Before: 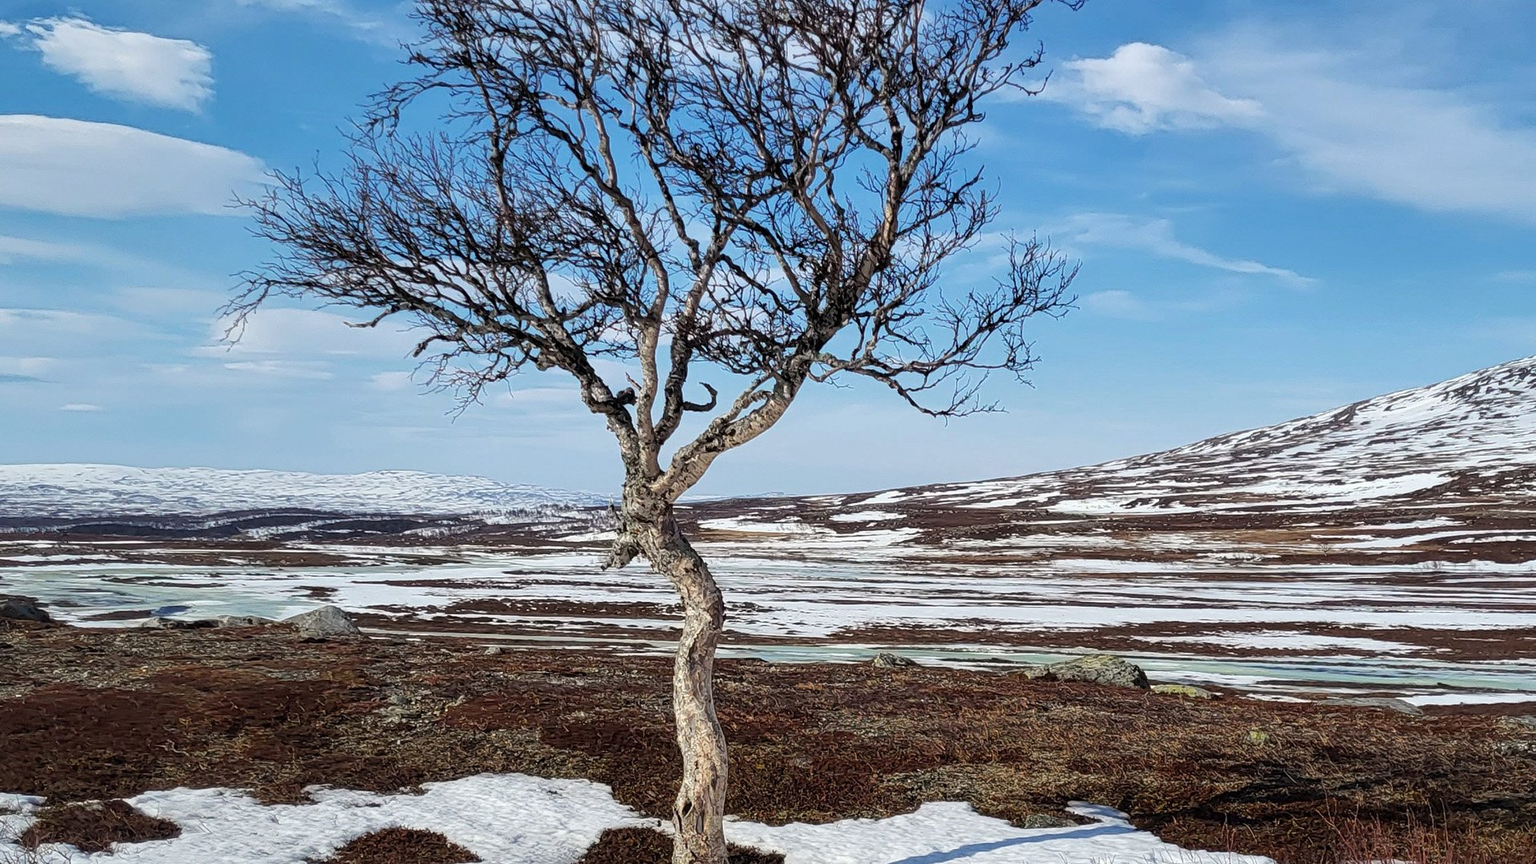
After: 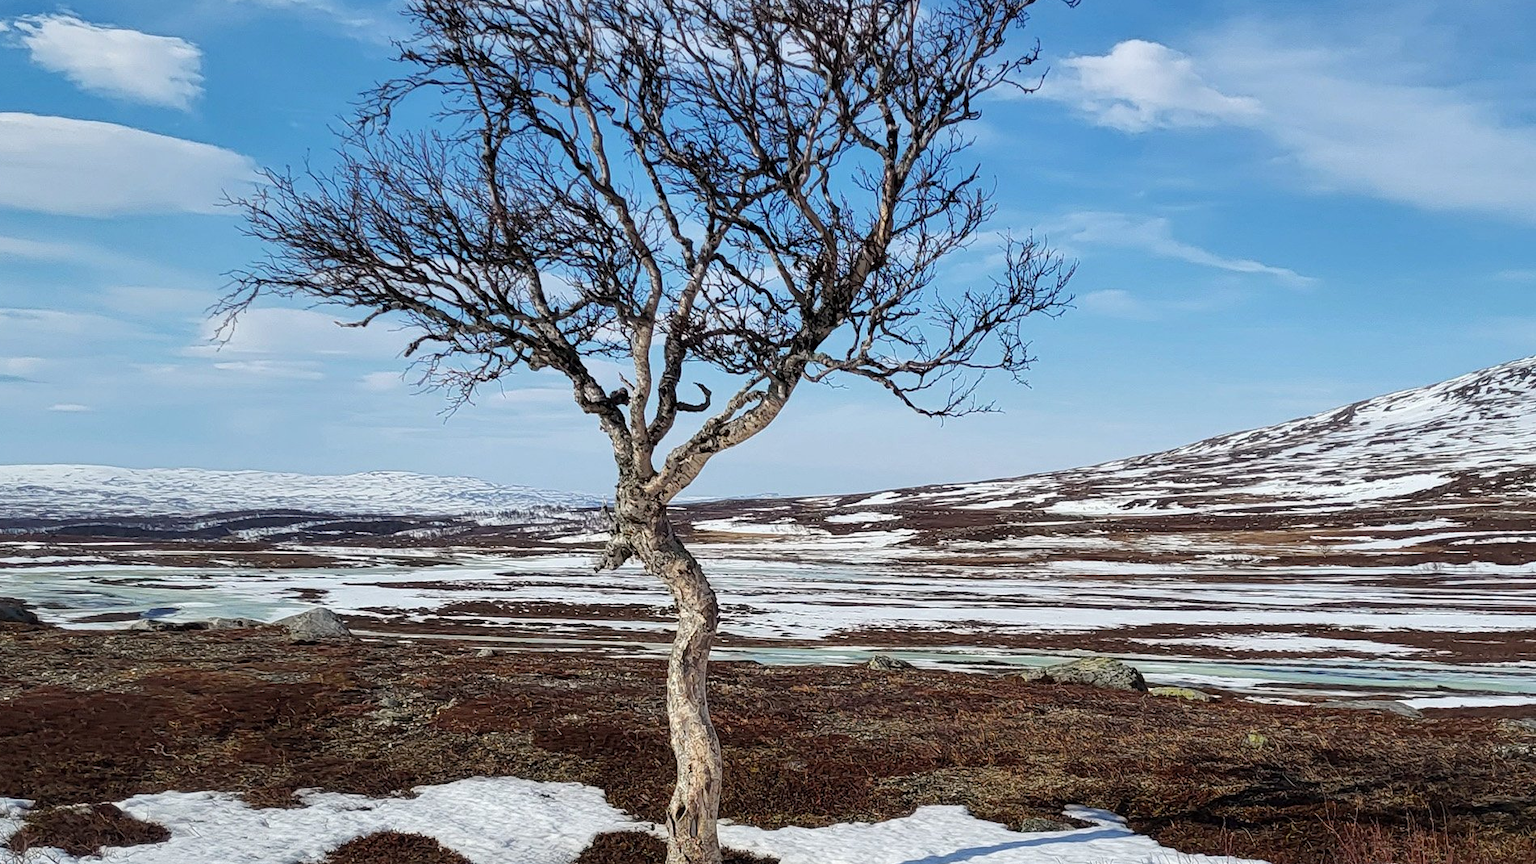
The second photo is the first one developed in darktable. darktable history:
crop and rotate: left 0.793%, top 0.379%, bottom 0.361%
